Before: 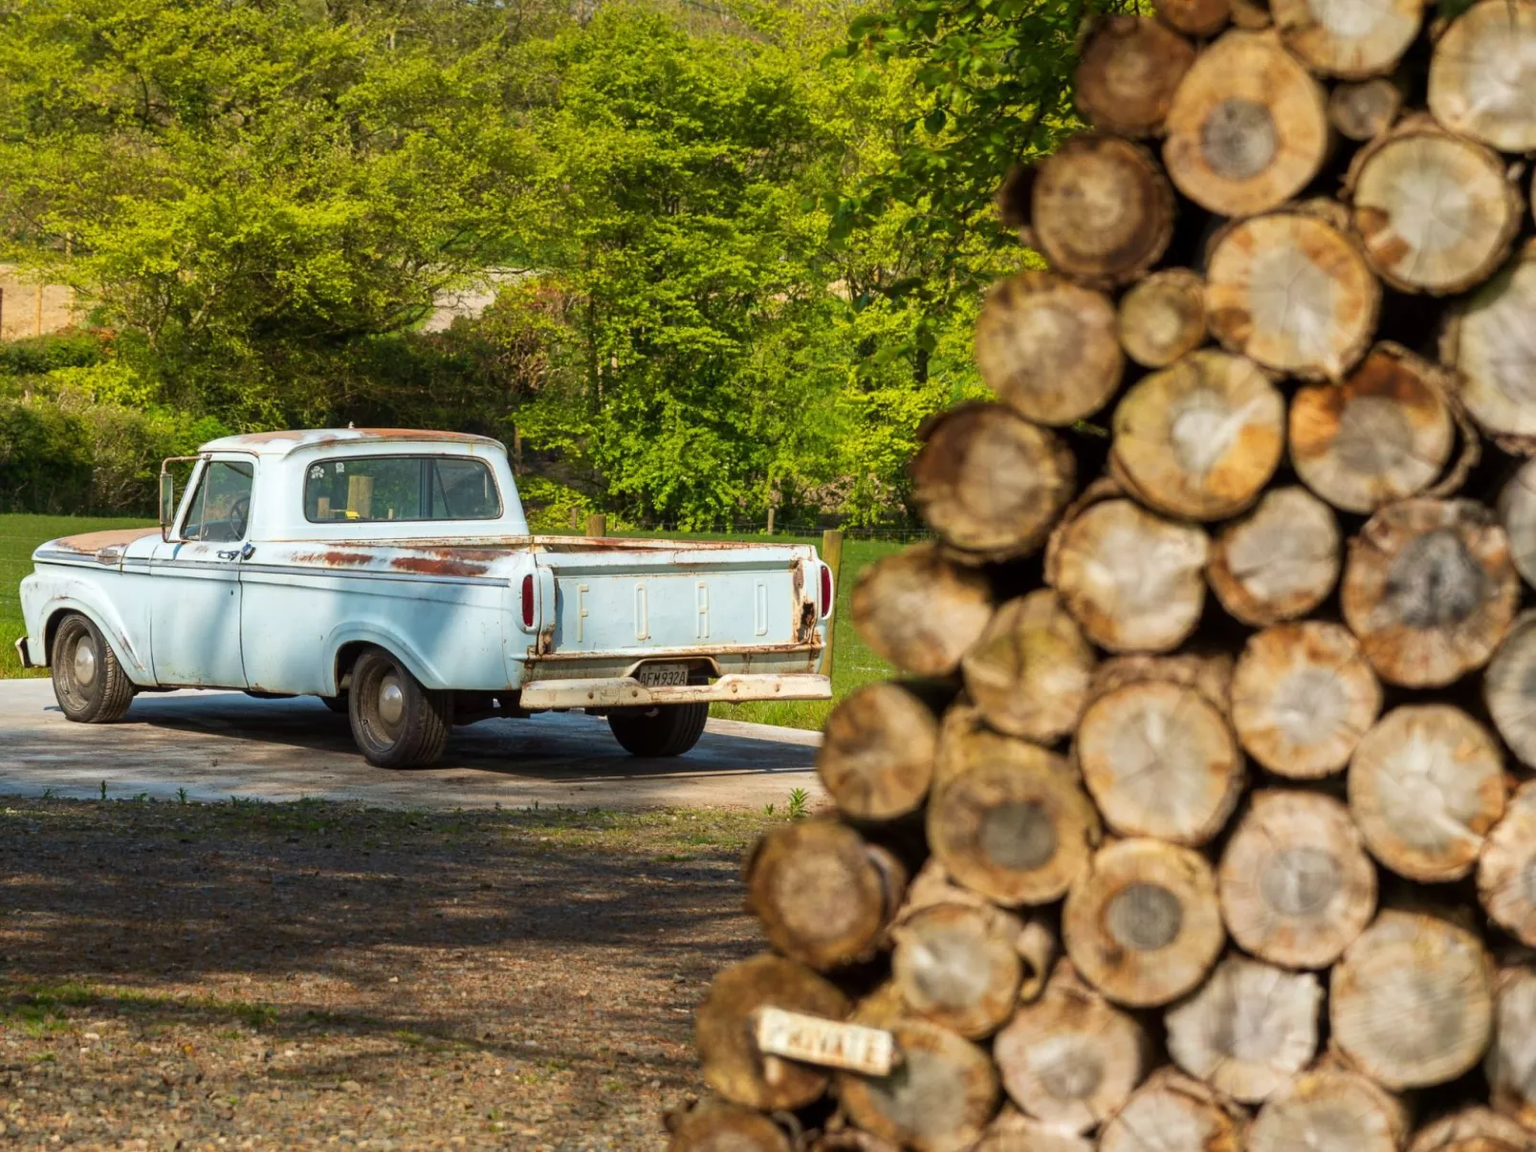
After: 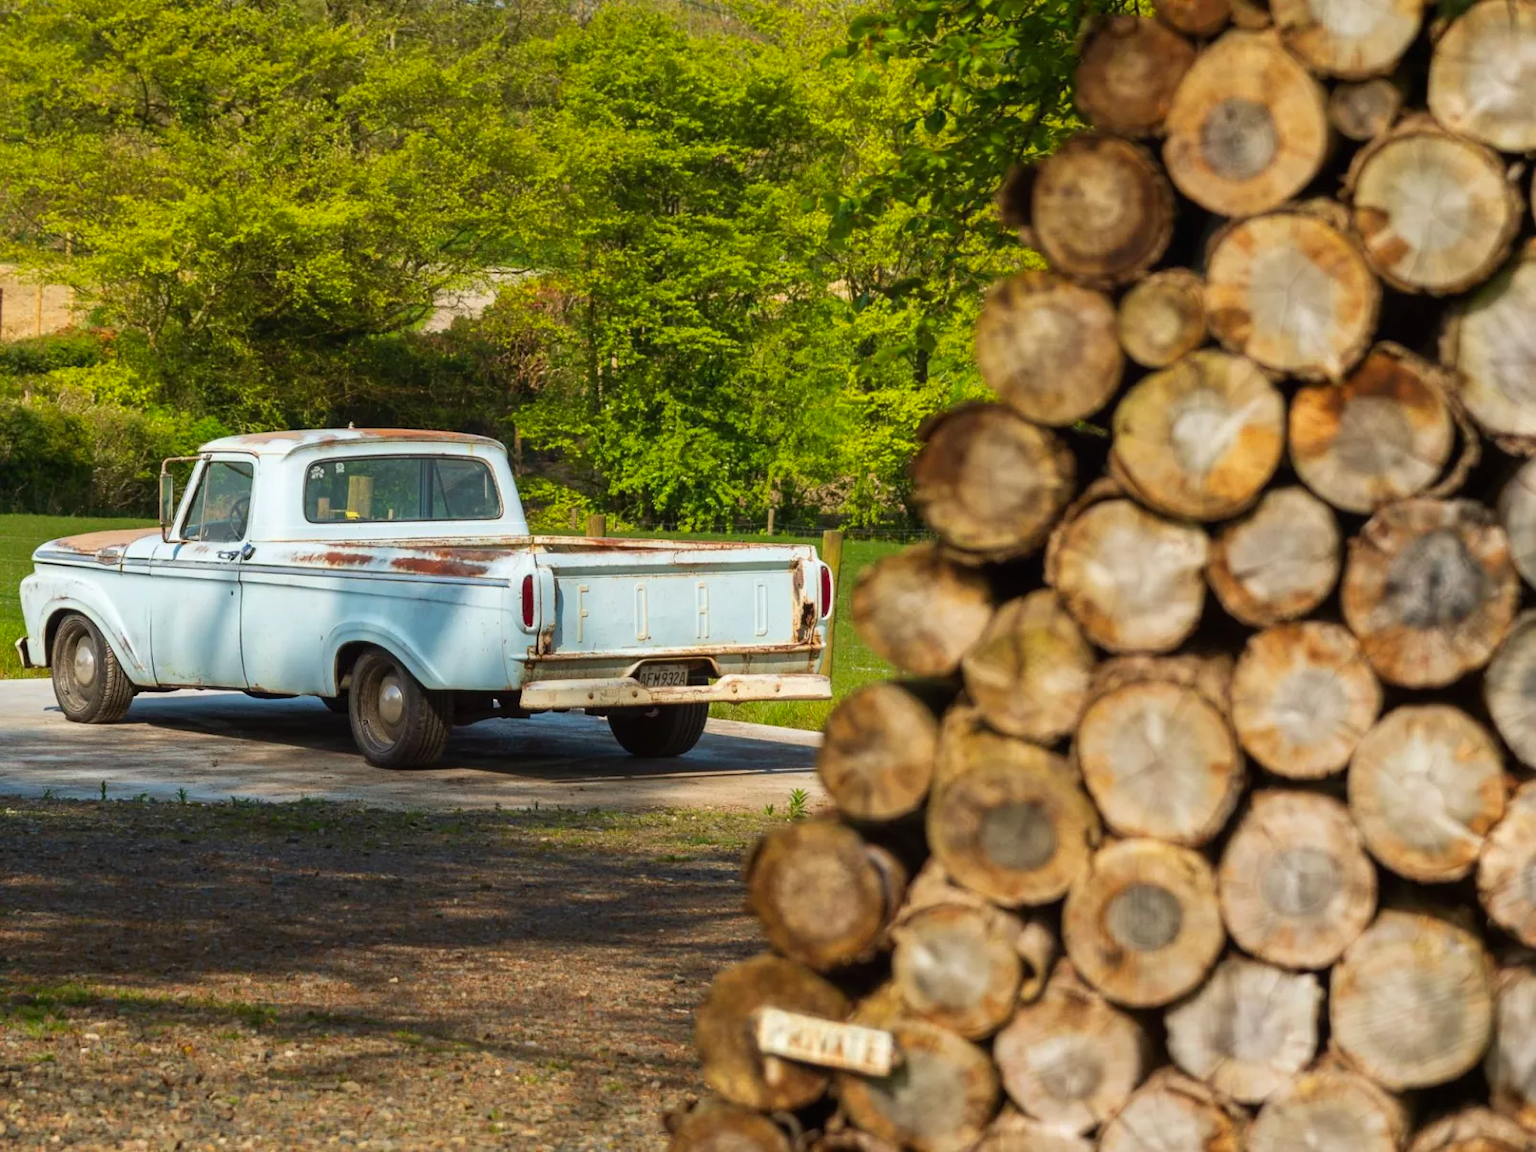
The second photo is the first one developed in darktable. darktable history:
contrast brightness saturation: contrast 0.041, saturation 0.072
local contrast: mode bilateral grid, contrast 100, coarseness 100, detail 89%, midtone range 0.2
